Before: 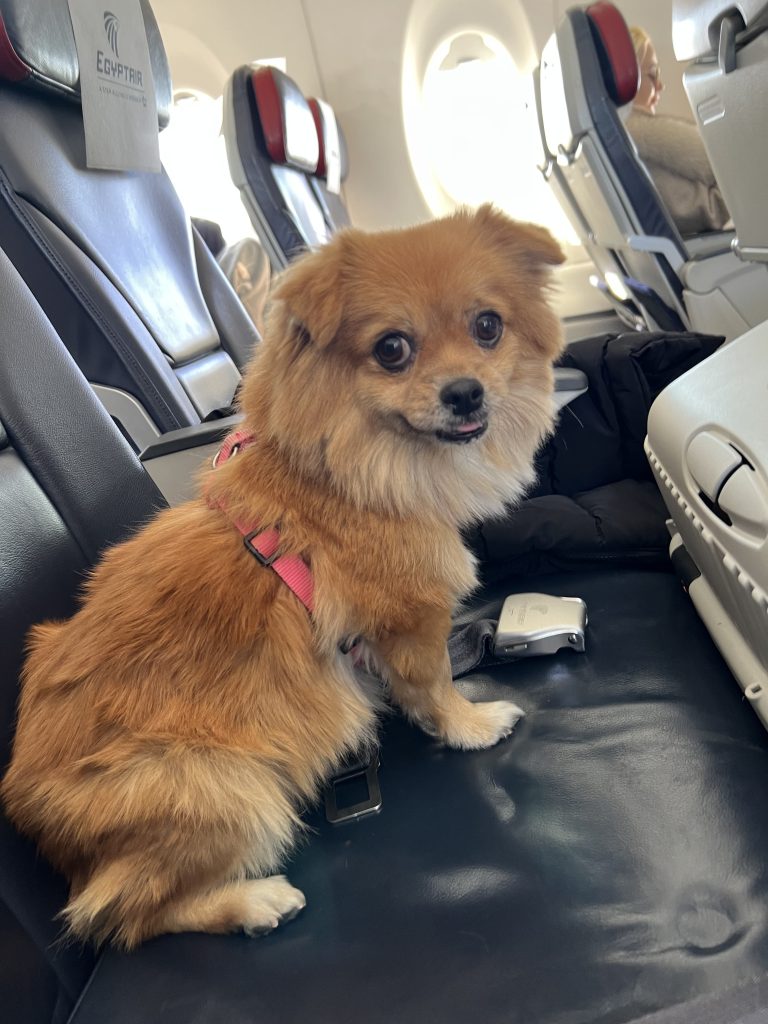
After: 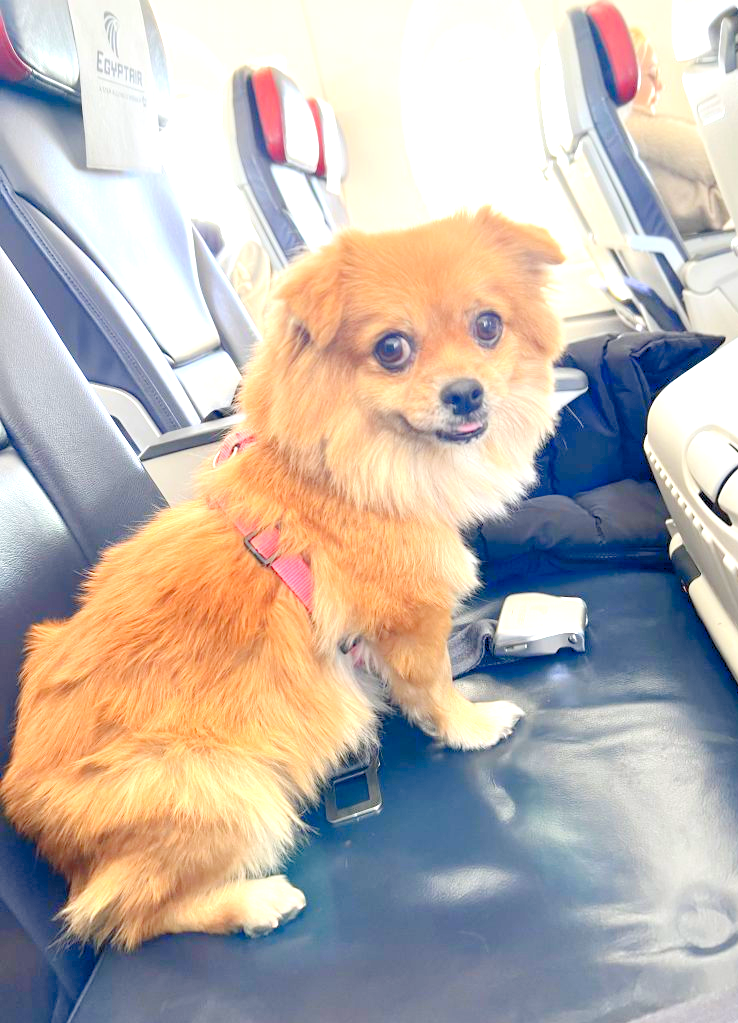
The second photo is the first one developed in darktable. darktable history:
levels: levels [0.008, 0.318, 0.836]
crop: right 3.864%, bottom 0.037%
exposure: black level correction 0, exposure 0.691 EV, compensate exposure bias true, compensate highlight preservation false
tone equalizer: on, module defaults
